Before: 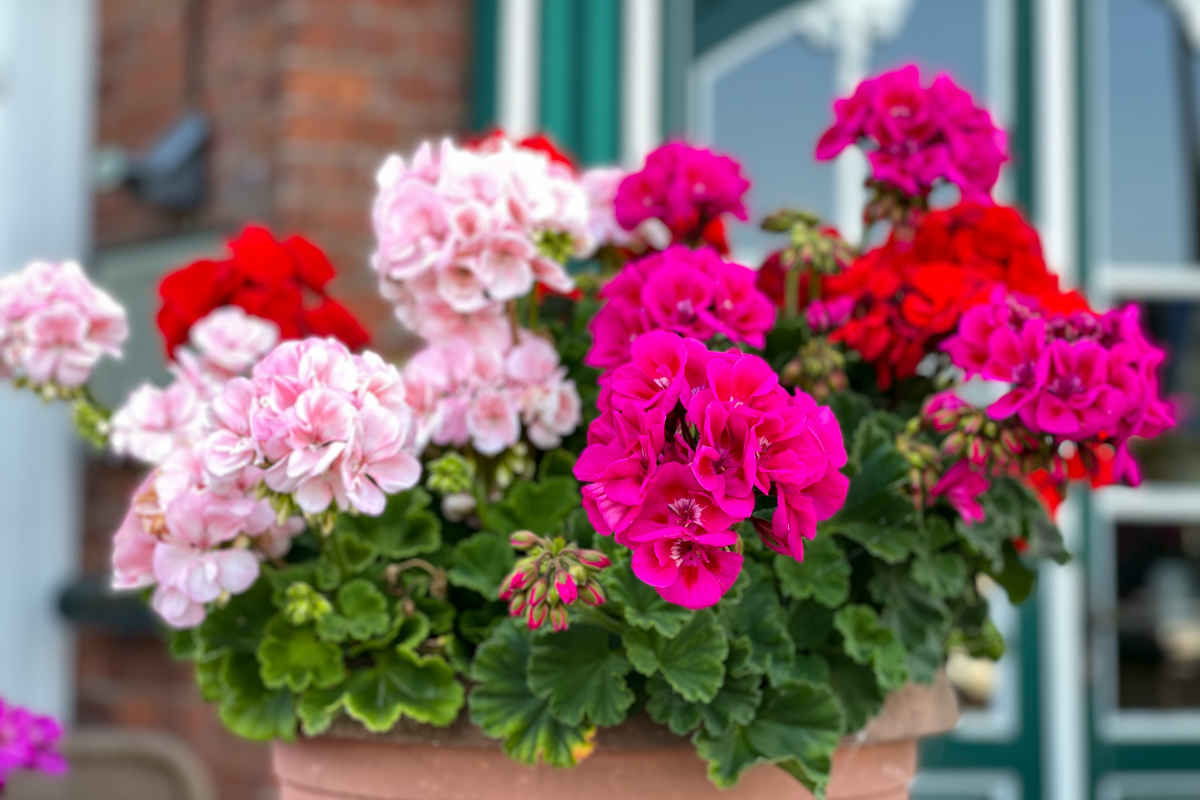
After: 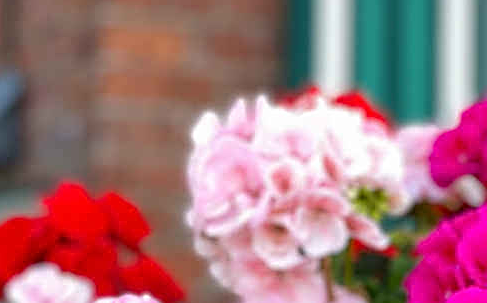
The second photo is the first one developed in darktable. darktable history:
sharpen: amount 0.6
crop: left 15.452%, top 5.459%, right 43.956%, bottom 56.62%
